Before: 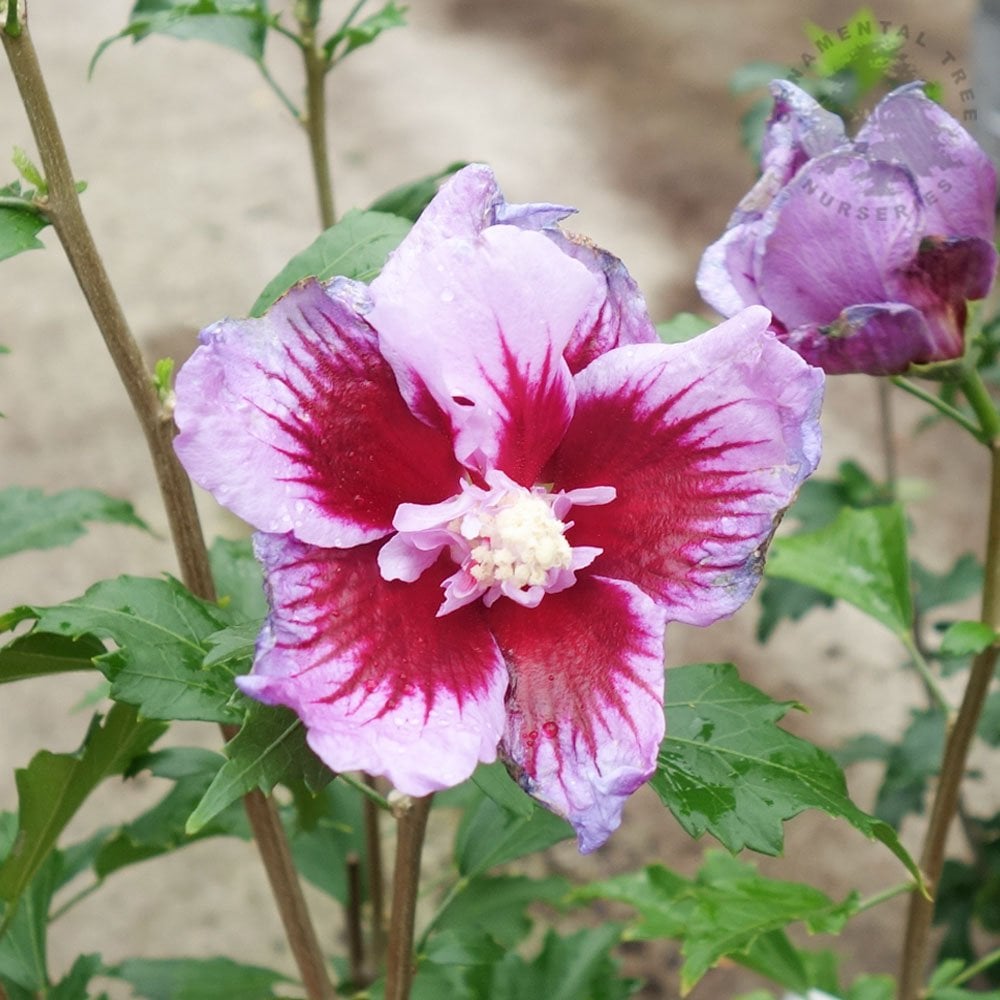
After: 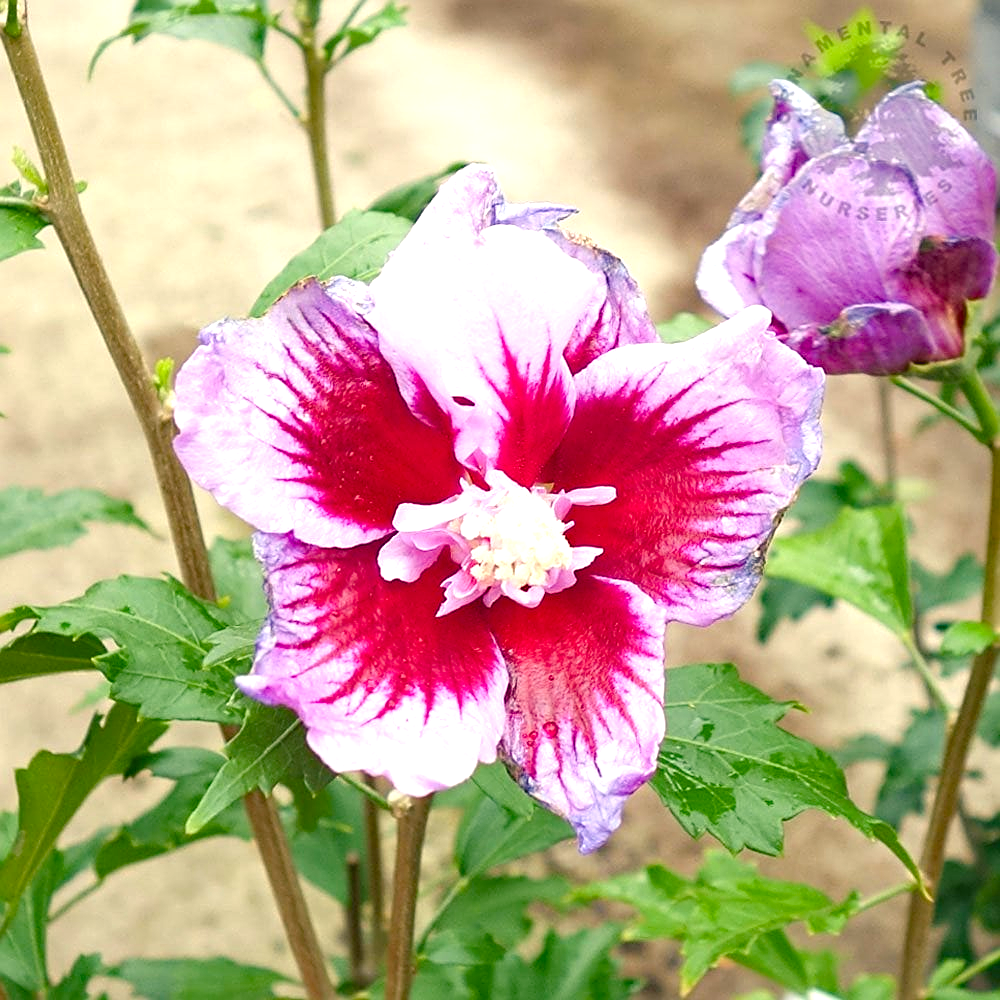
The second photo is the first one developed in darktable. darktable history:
sharpen: on, module defaults
color balance rgb: shadows lift › chroma 2%, shadows lift › hue 219.6°, power › hue 313.2°, highlights gain › chroma 3%, highlights gain › hue 75.6°, global offset › luminance 0.5%, perceptual saturation grading › global saturation 15.33%, perceptual saturation grading › highlights -19.33%, perceptual saturation grading › shadows 20%, global vibrance 20%
haze removal: compatibility mode true, adaptive false
exposure: black level correction 0, exposure 0.7 EV, compensate exposure bias true, compensate highlight preservation false
